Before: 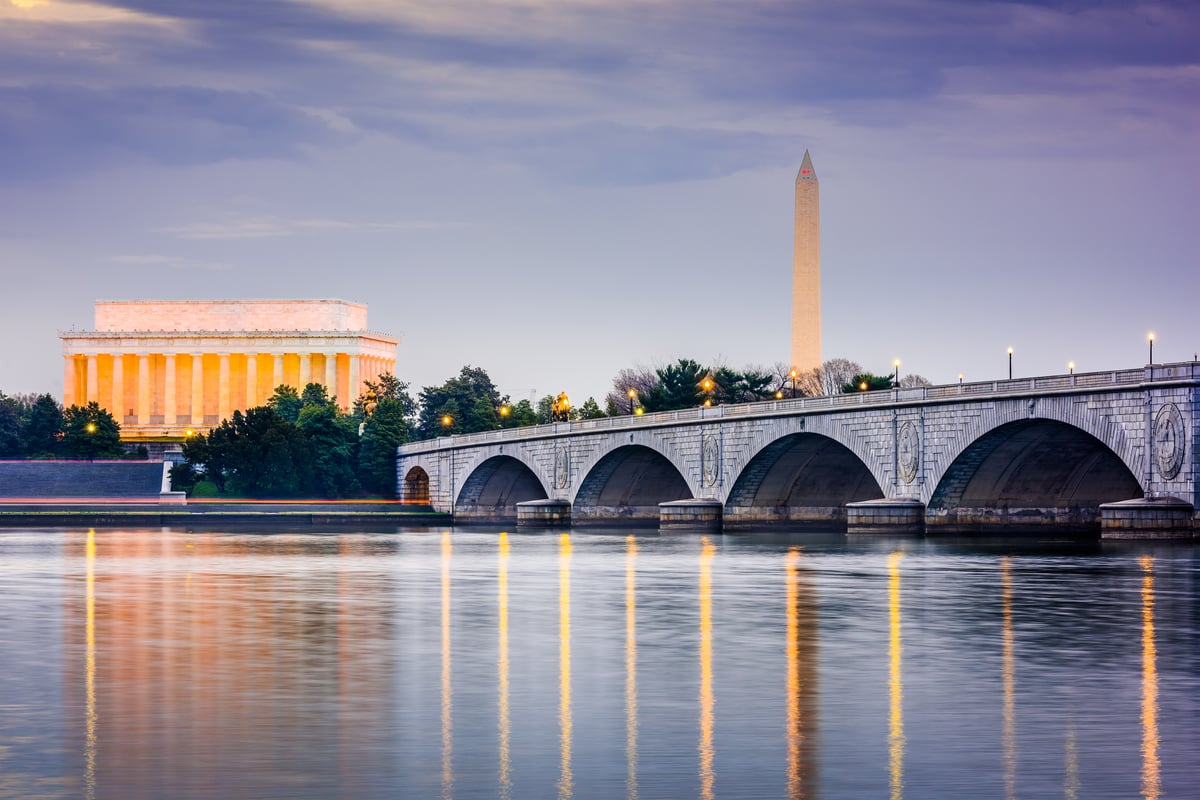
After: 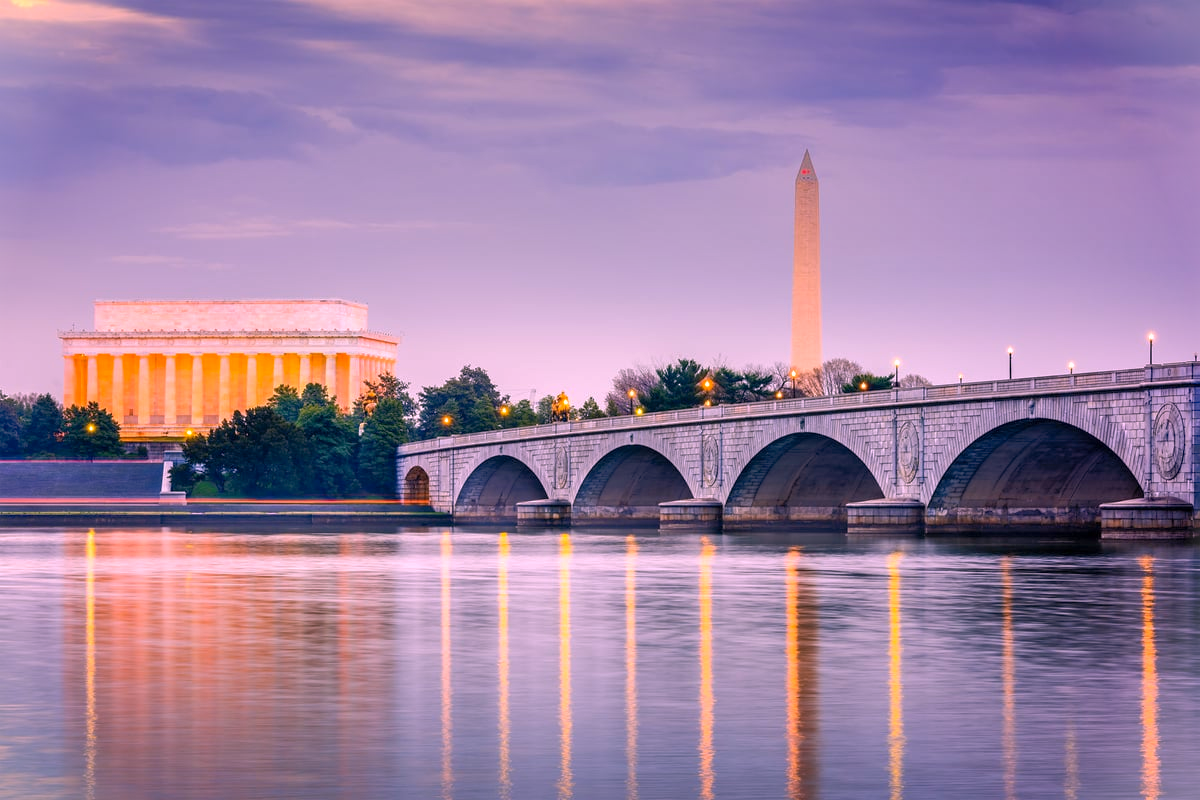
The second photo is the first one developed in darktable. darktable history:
white balance: red 1.188, blue 1.11
vignetting: fall-off start 100%, brightness 0.3, saturation 0
shadows and highlights: on, module defaults
